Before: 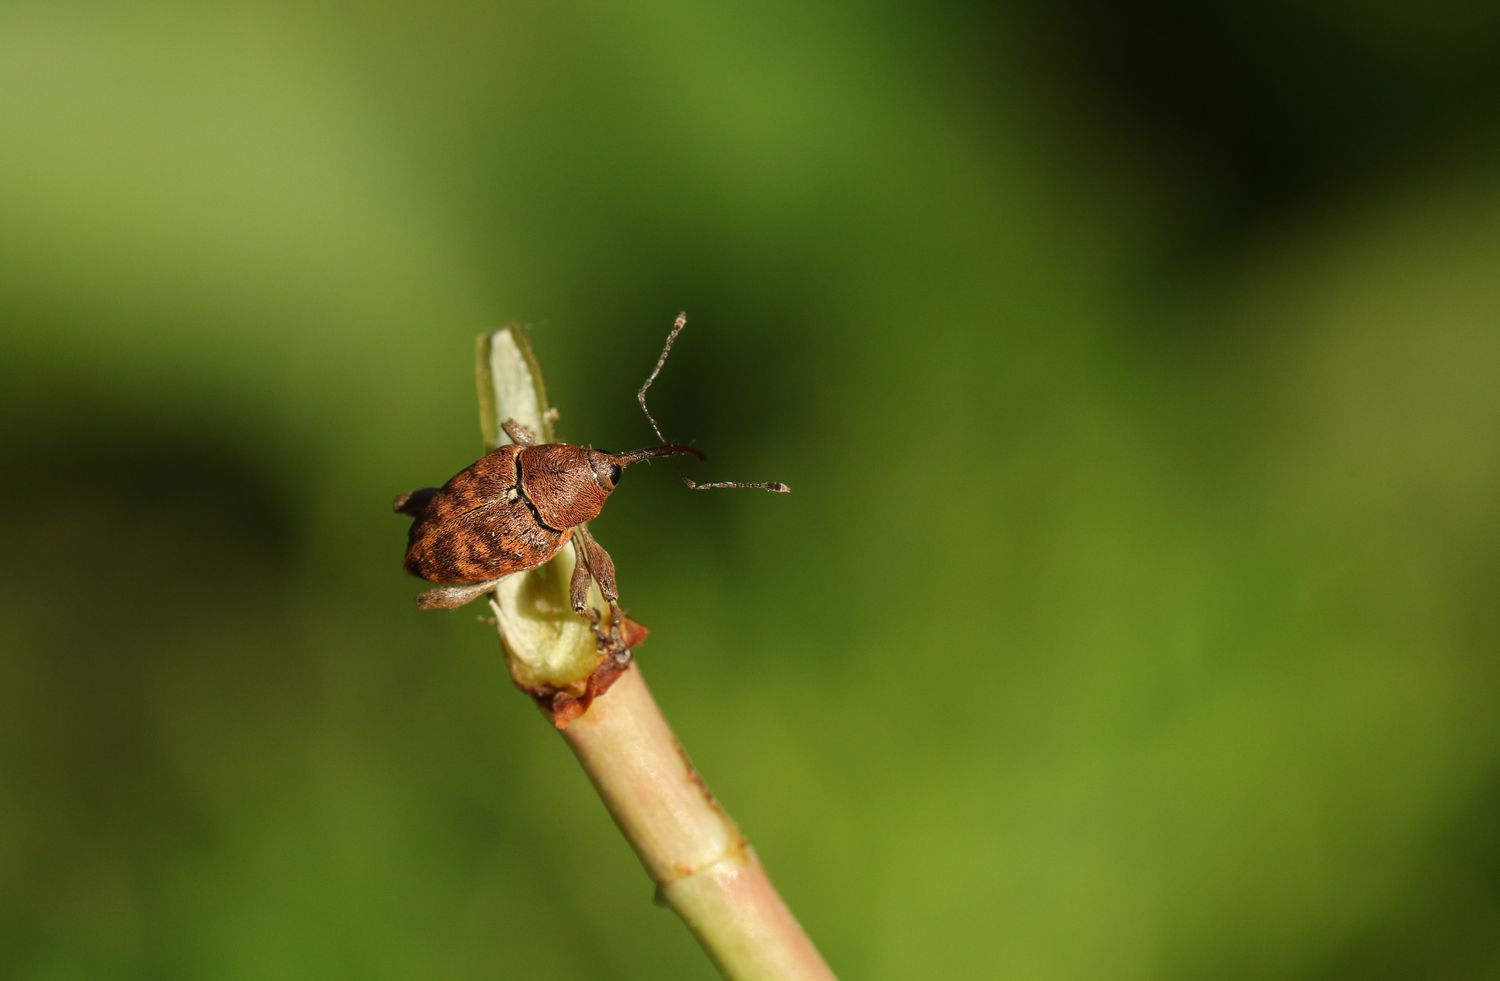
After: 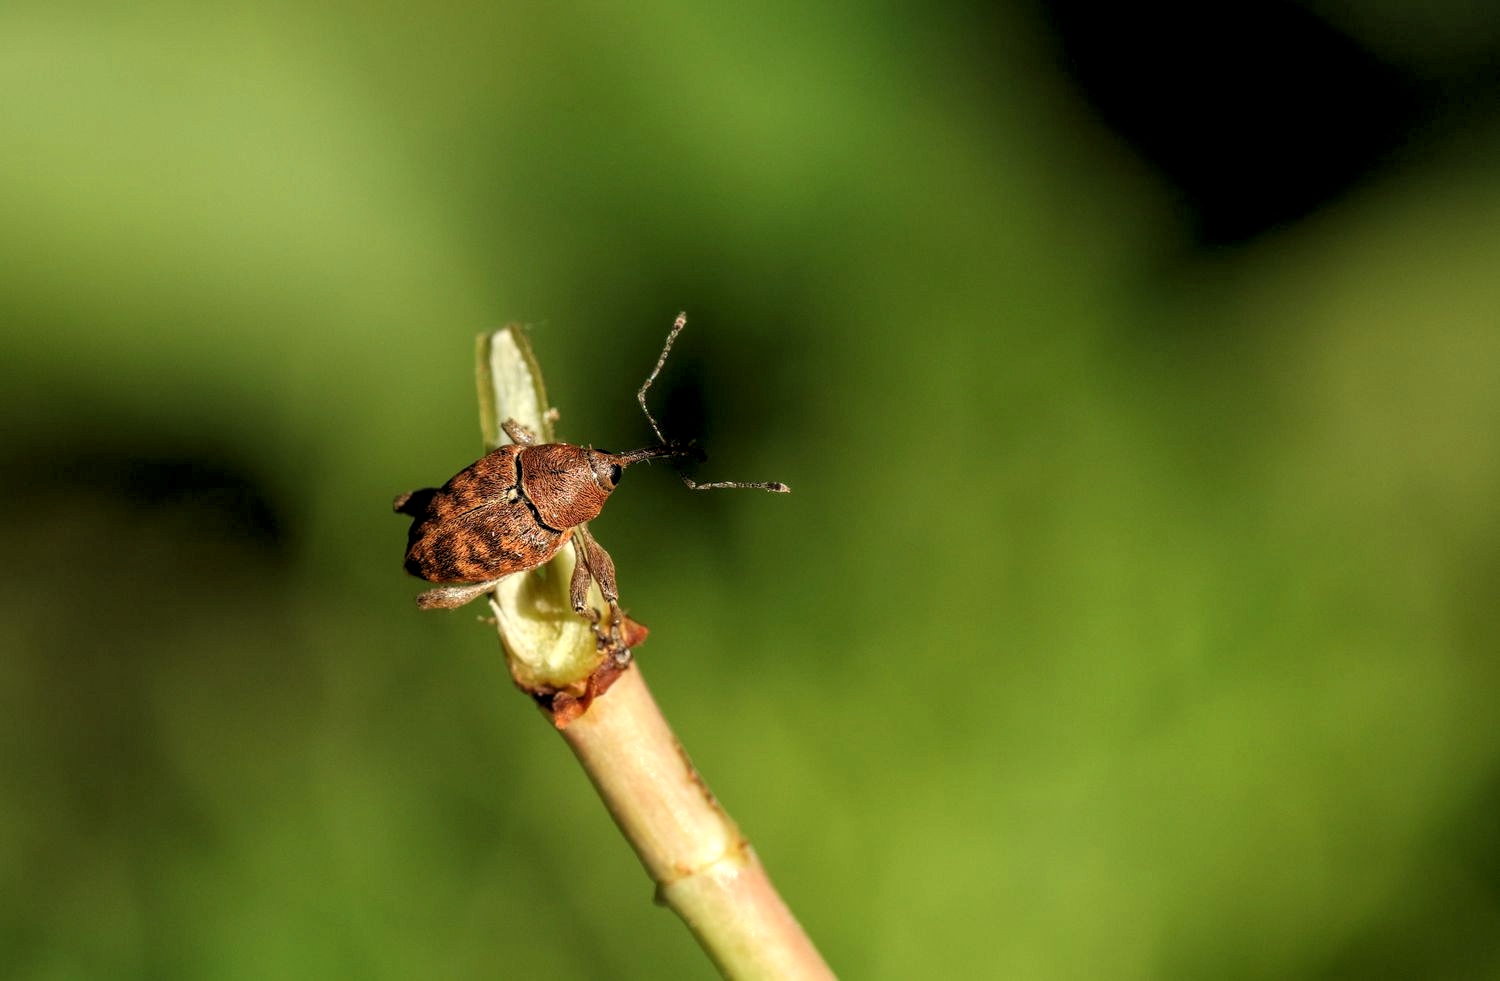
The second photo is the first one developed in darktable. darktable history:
local contrast: on, module defaults
rgb levels: levels [[0.01, 0.419, 0.839], [0, 0.5, 1], [0, 0.5, 1]]
